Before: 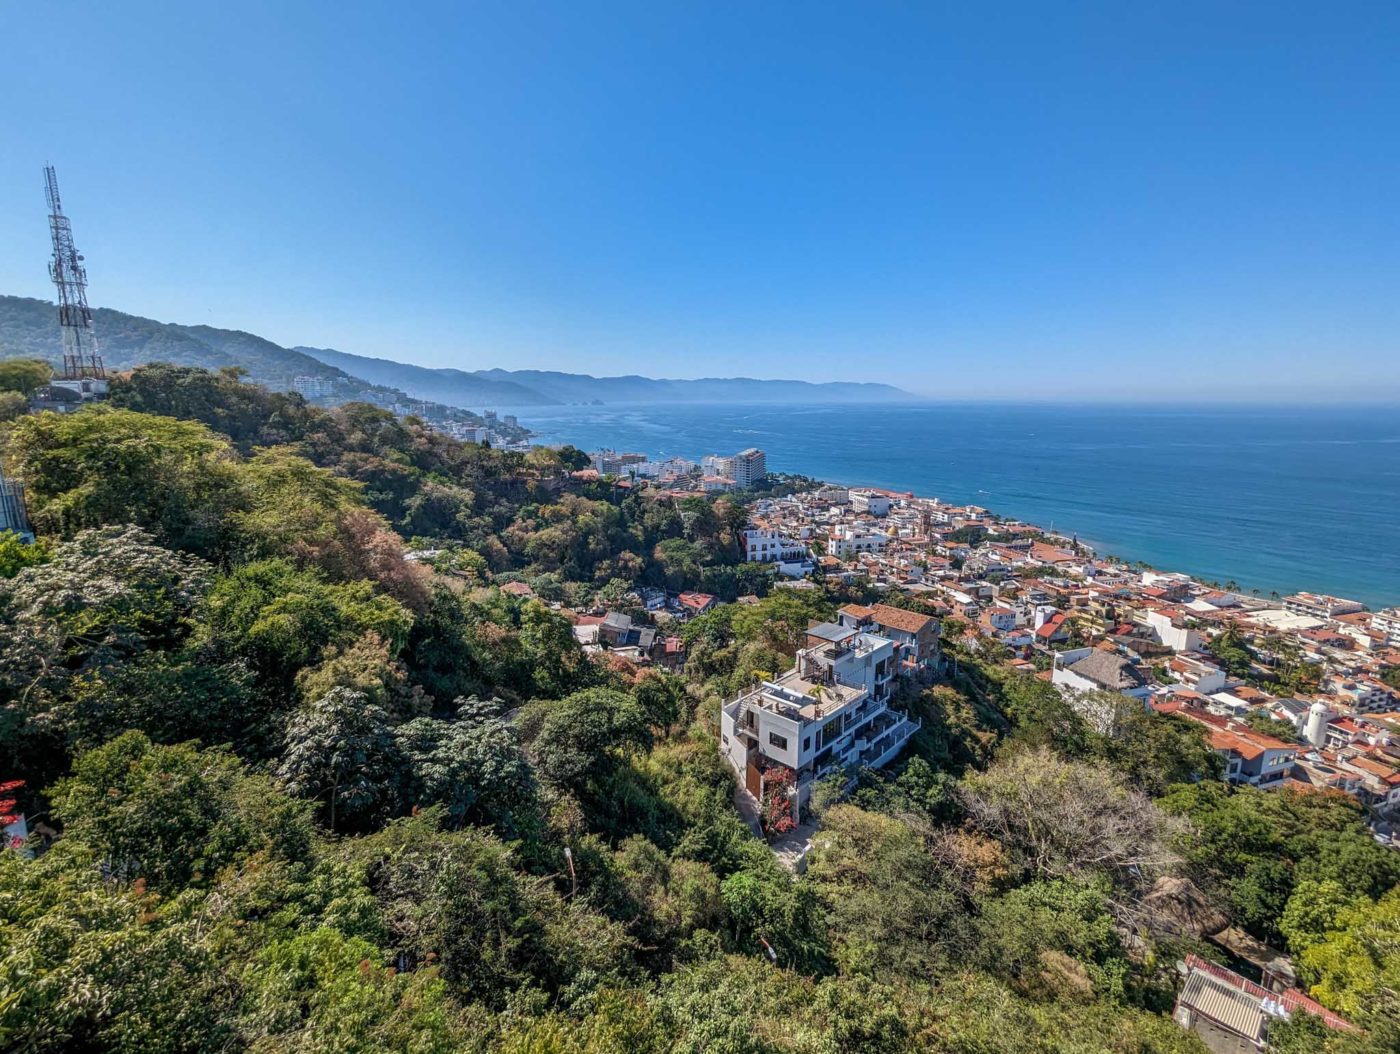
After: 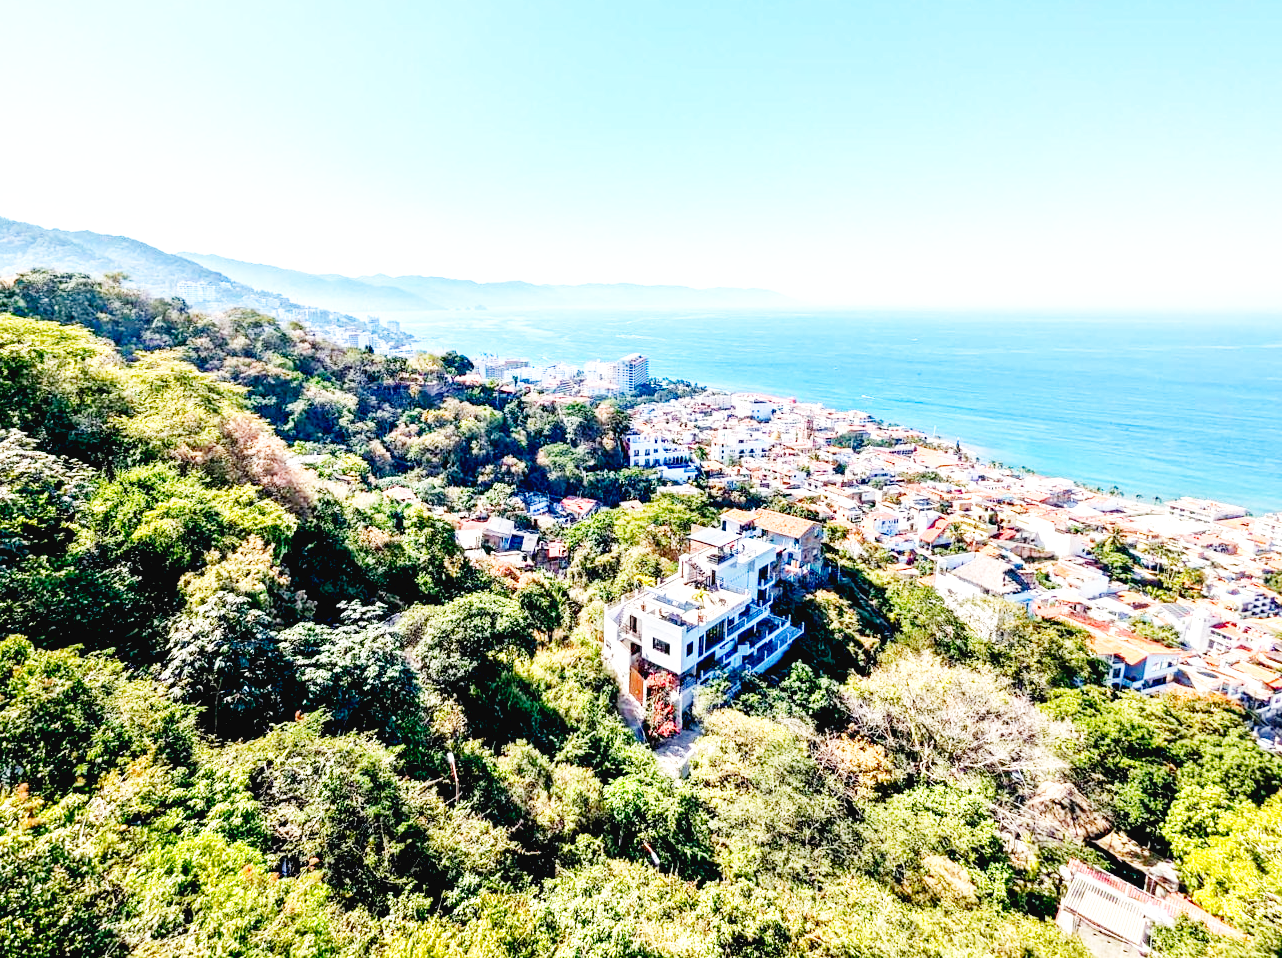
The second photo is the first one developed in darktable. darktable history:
base curve: curves: ch0 [(0, 0.003) (0.001, 0.002) (0.006, 0.004) (0.02, 0.022) (0.048, 0.086) (0.094, 0.234) (0.162, 0.431) (0.258, 0.629) (0.385, 0.8) (0.548, 0.918) (0.751, 0.988) (1, 1)], preserve colors none
exposure: black level correction 0.011, exposure 1.075 EV, compensate highlight preservation false
crop and rotate: left 8.39%, top 9.106%
